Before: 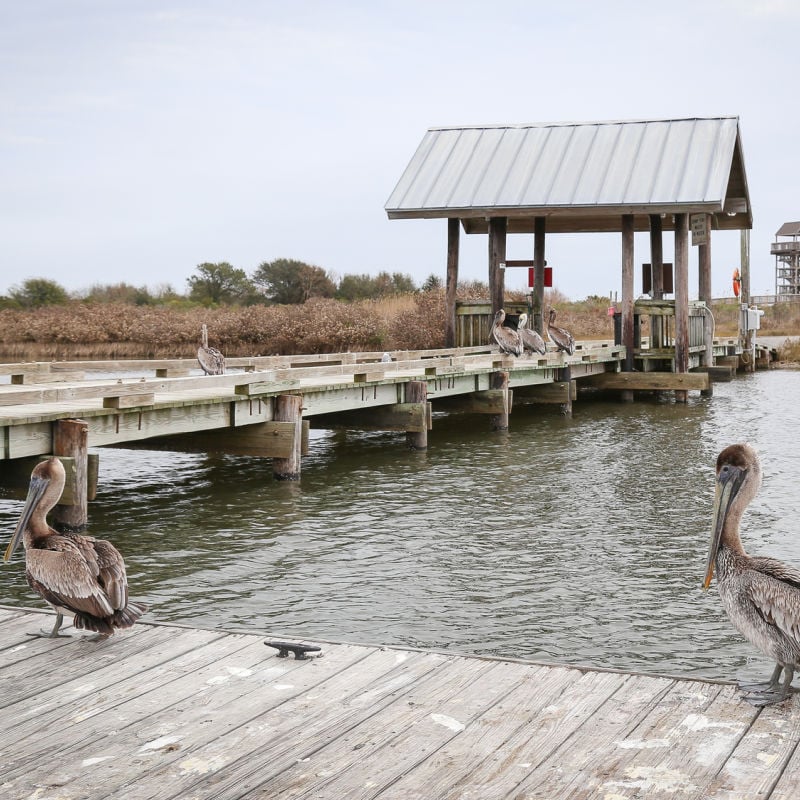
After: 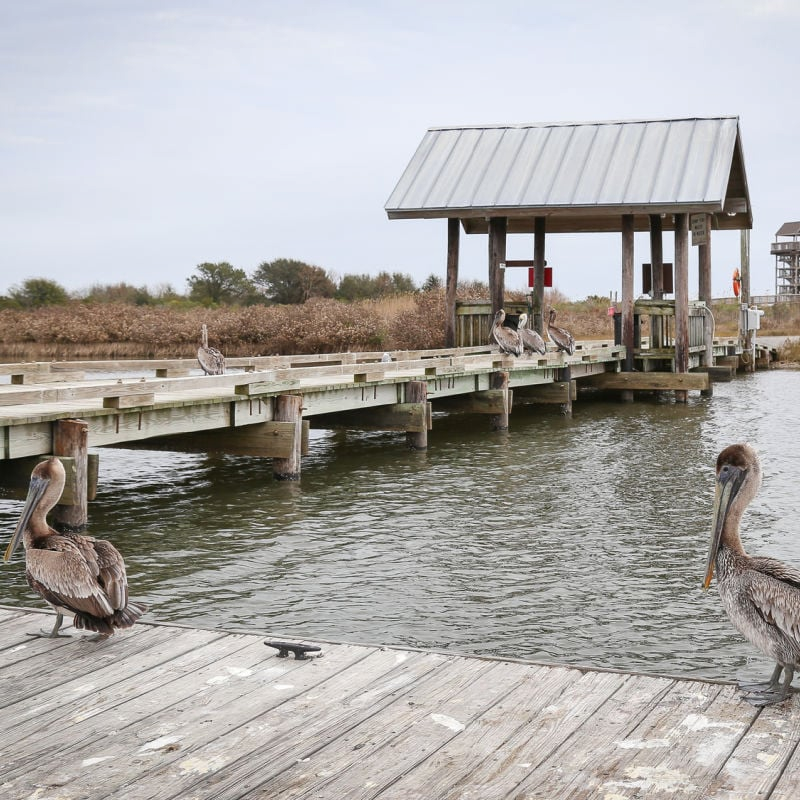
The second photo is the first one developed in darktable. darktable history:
shadows and highlights: shadows 32.22, highlights -32.7, soften with gaussian
